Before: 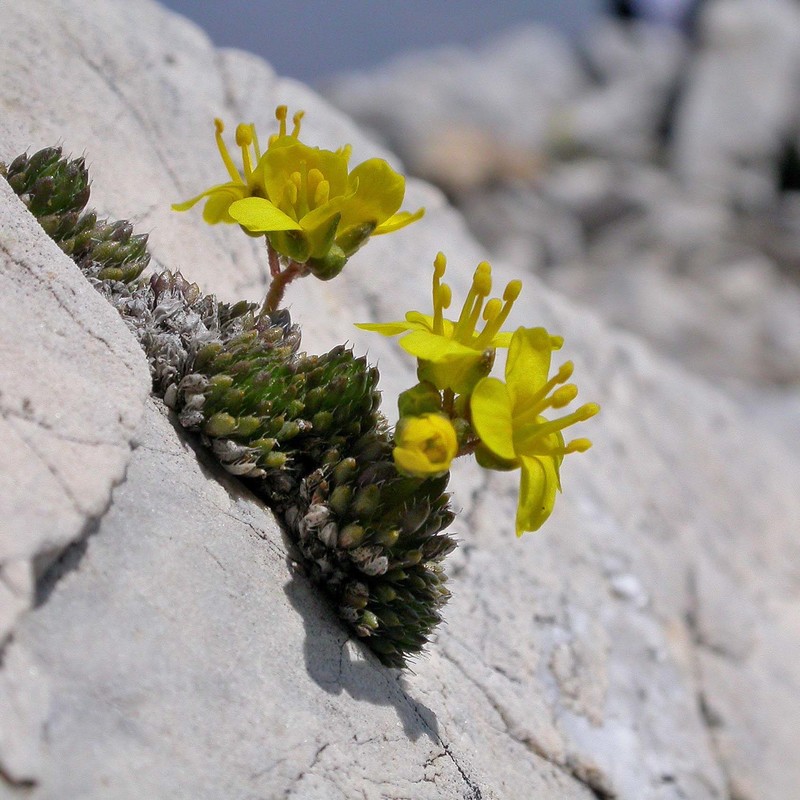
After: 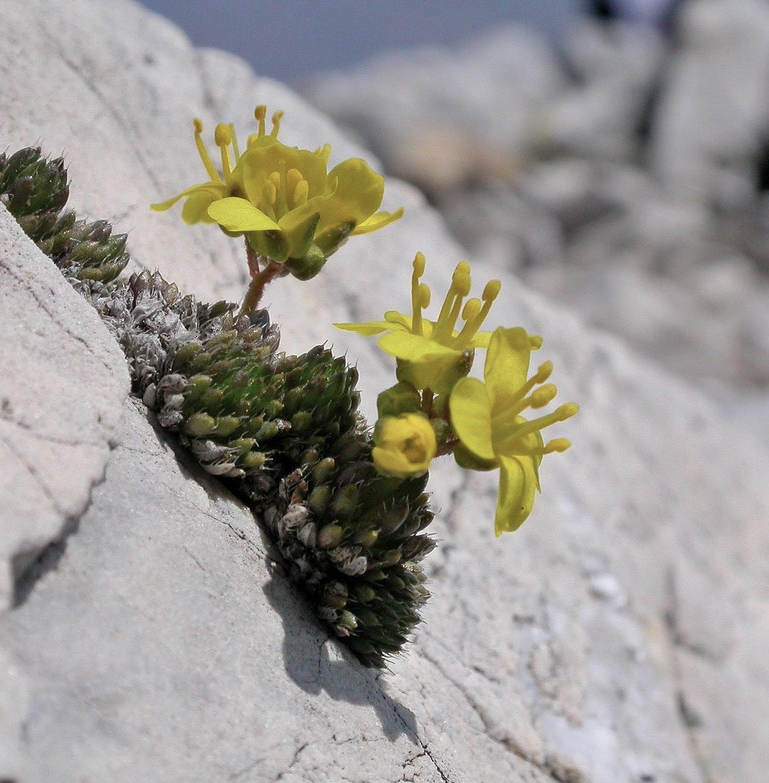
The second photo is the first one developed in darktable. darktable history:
crop and rotate: left 2.733%, right 1.019%, bottom 2.106%
color zones: curves: ch0 [(0, 0.5) (0.143, 0.5) (0.286, 0.5) (0.429, 0.504) (0.571, 0.5) (0.714, 0.509) (0.857, 0.5) (1, 0.5)]; ch1 [(0, 0.425) (0.143, 0.425) (0.286, 0.375) (0.429, 0.405) (0.571, 0.5) (0.714, 0.47) (0.857, 0.425) (1, 0.435)]; ch2 [(0, 0.5) (0.143, 0.5) (0.286, 0.5) (0.429, 0.517) (0.571, 0.5) (0.714, 0.51) (0.857, 0.5) (1, 0.5)]
